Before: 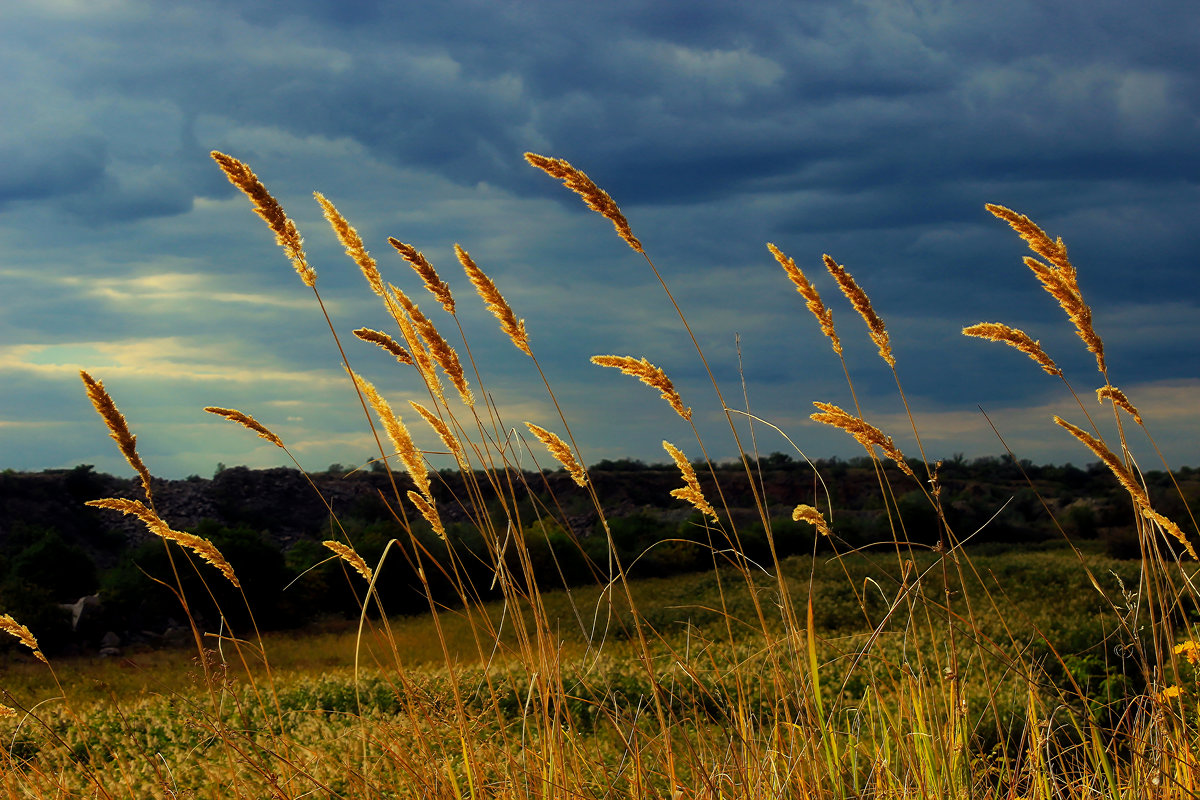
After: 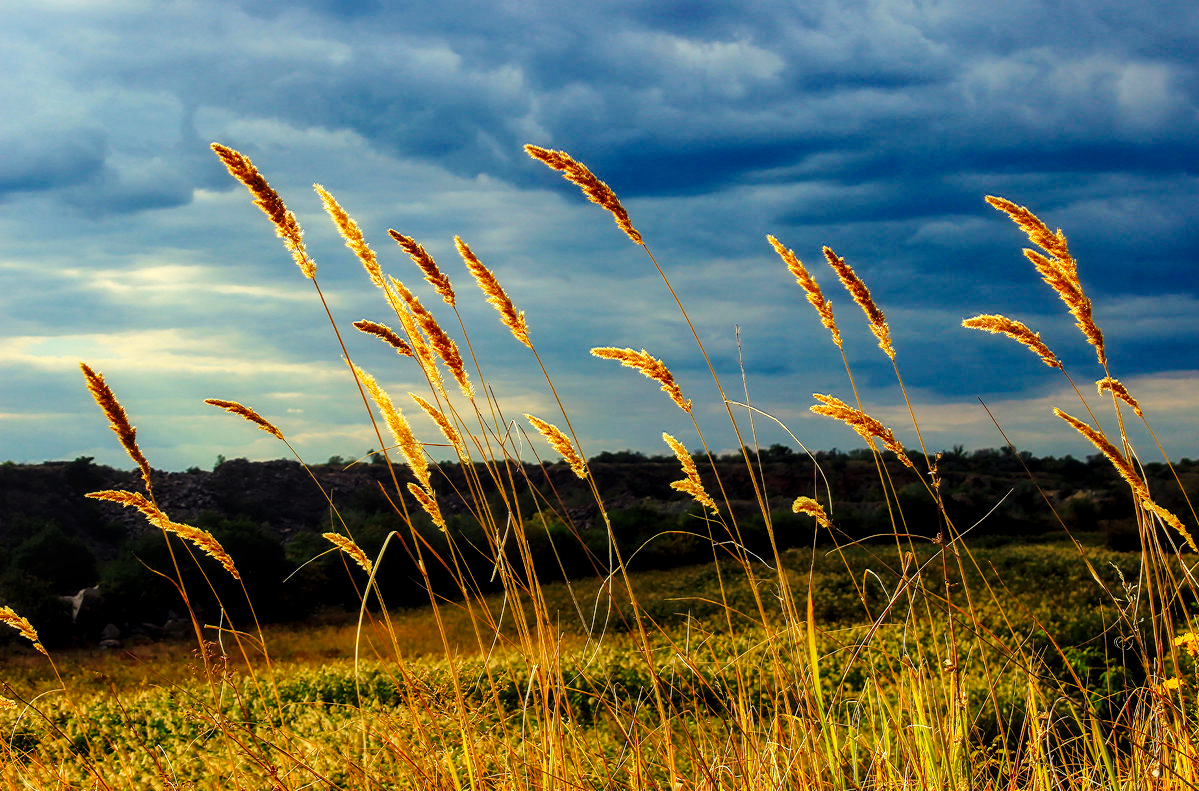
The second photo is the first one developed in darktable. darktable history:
tone curve: color space Lab, independent channels, preserve colors none
local contrast: on, module defaults
crop: top 1.022%, right 0.072%
levels: gray 50.76%
base curve: curves: ch0 [(0, 0) (0.028, 0.03) (0.121, 0.232) (0.46, 0.748) (0.859, 0.968) (1, 1)], preserve colors none
